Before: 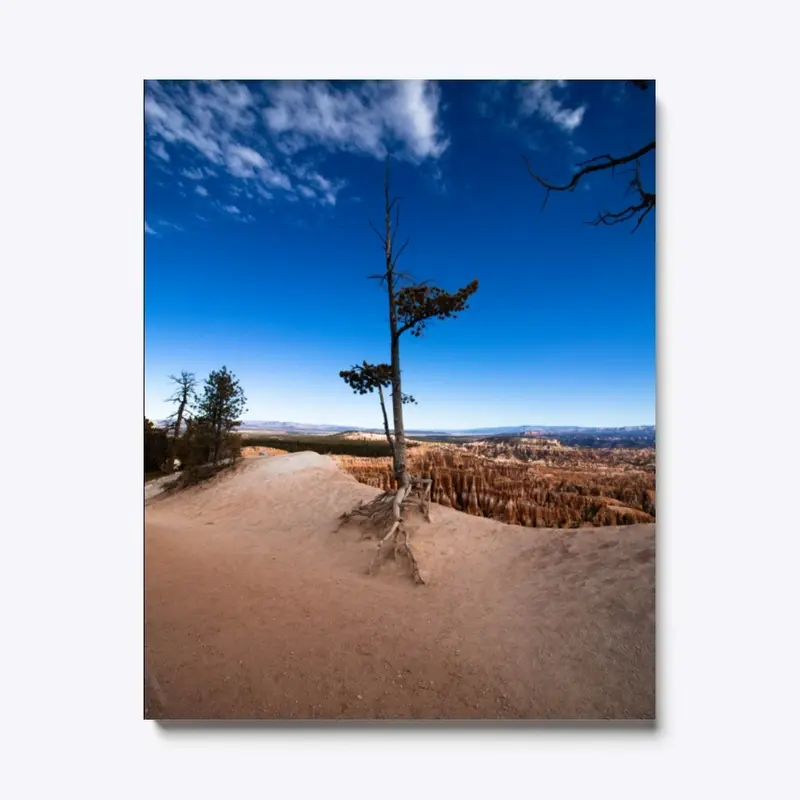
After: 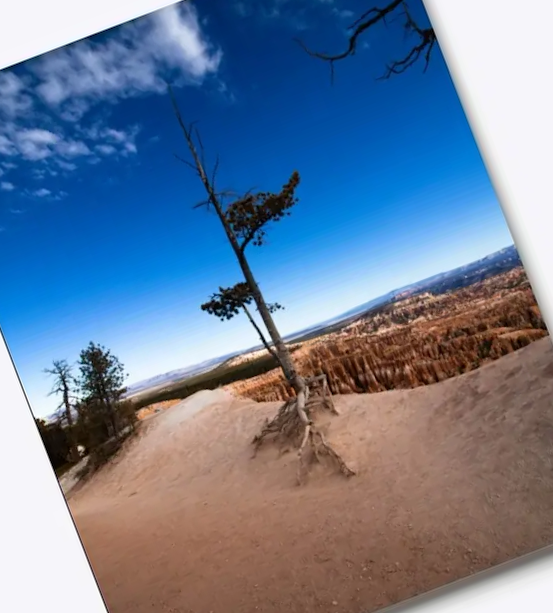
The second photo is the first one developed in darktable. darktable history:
crop and rotate: angle 20.83°, left 6.978%, right 3.821%, bottom 1.111%
